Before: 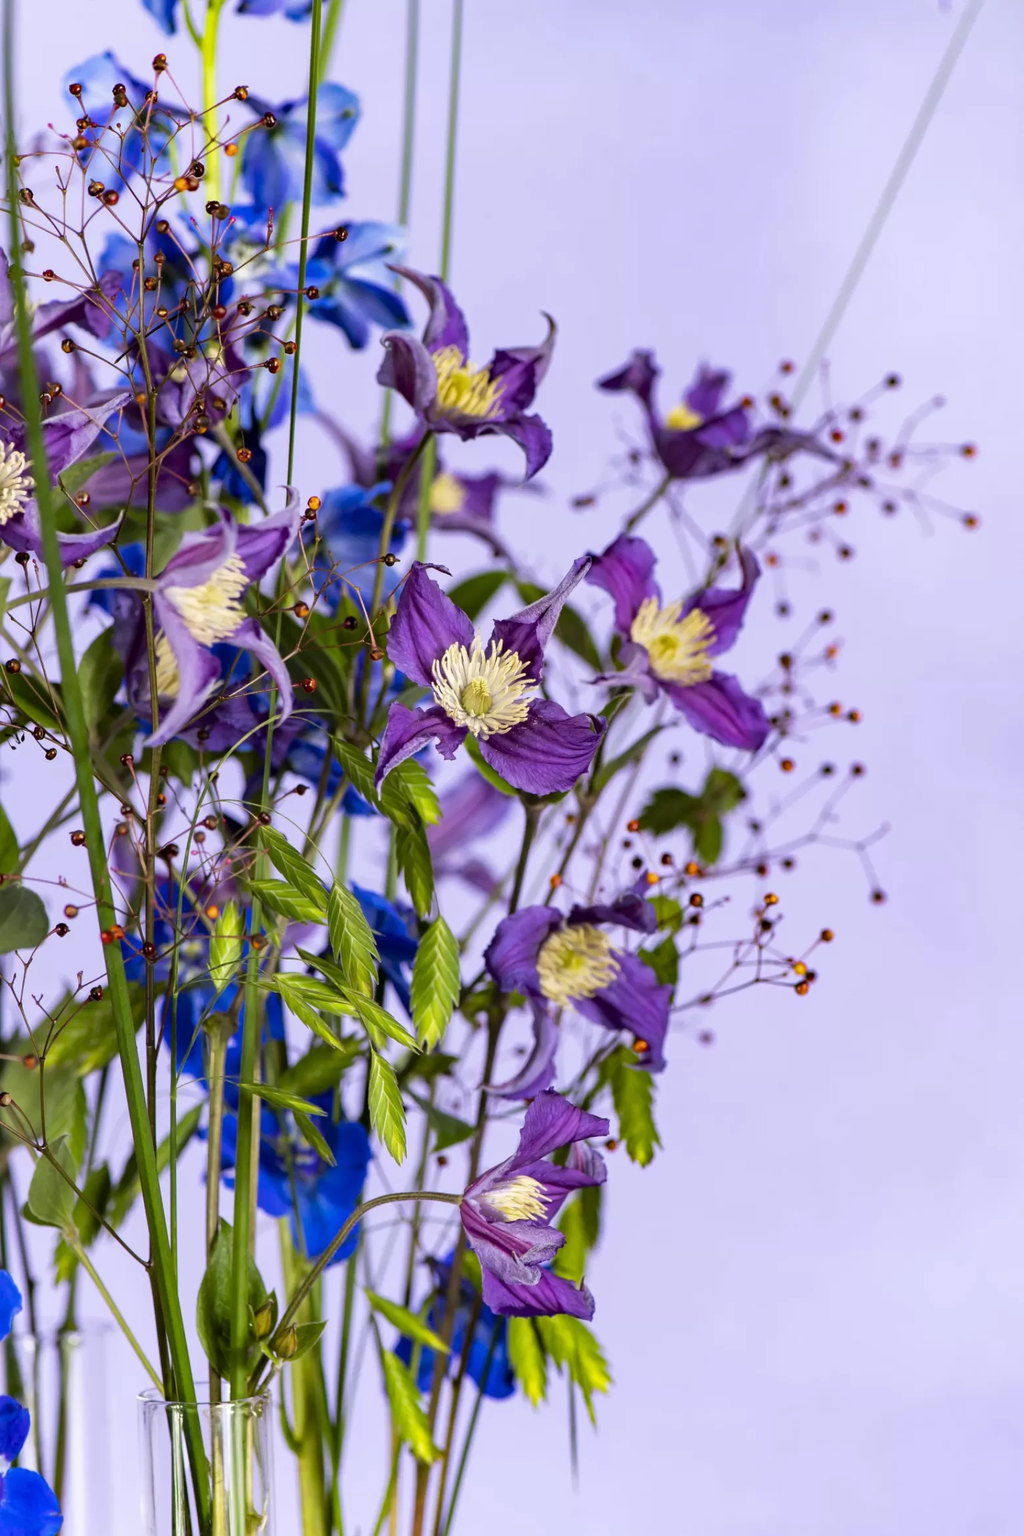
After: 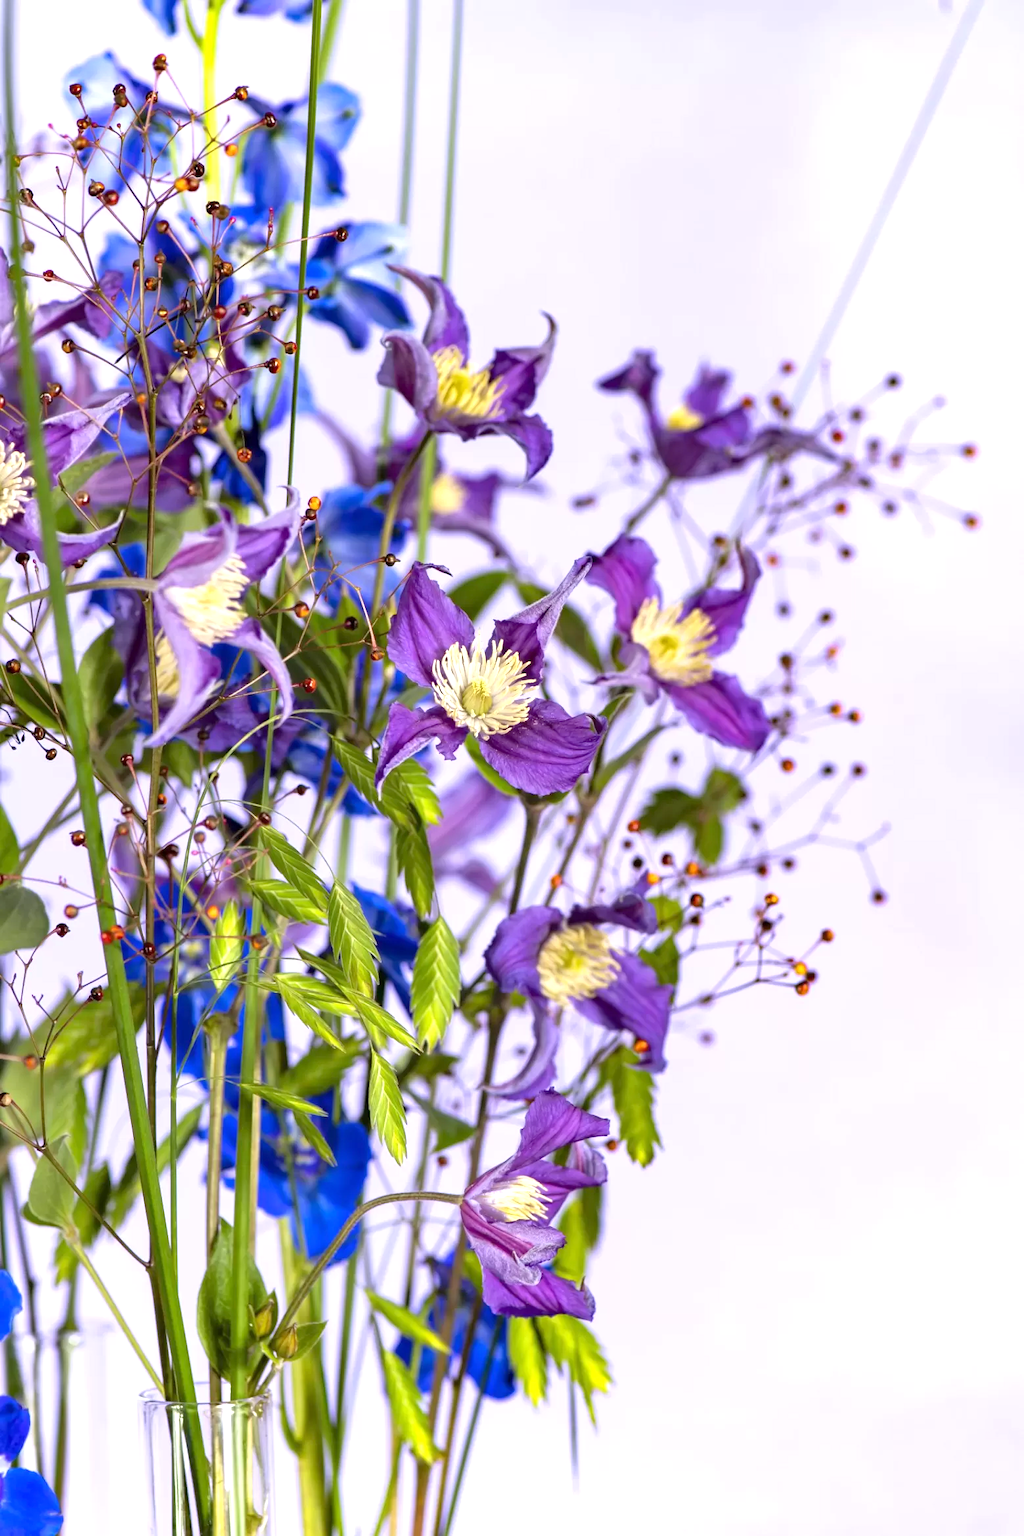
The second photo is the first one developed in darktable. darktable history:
tone equalizer: -8 EV -0.002 EV, -7 EV 0.005 EV, -6 EV -0.037 EV, -5 EV 0.018 EV, -4 EV -0.022 EV, -3 EV 0.02 EV, -2 EV -0.049 EV, -1 EV -0.318 EV, +0 EV -0.58 EV, mask exposure compensation -0.514 EV
exposure: exposure 1.201 EV, compensate highlight preservation false
